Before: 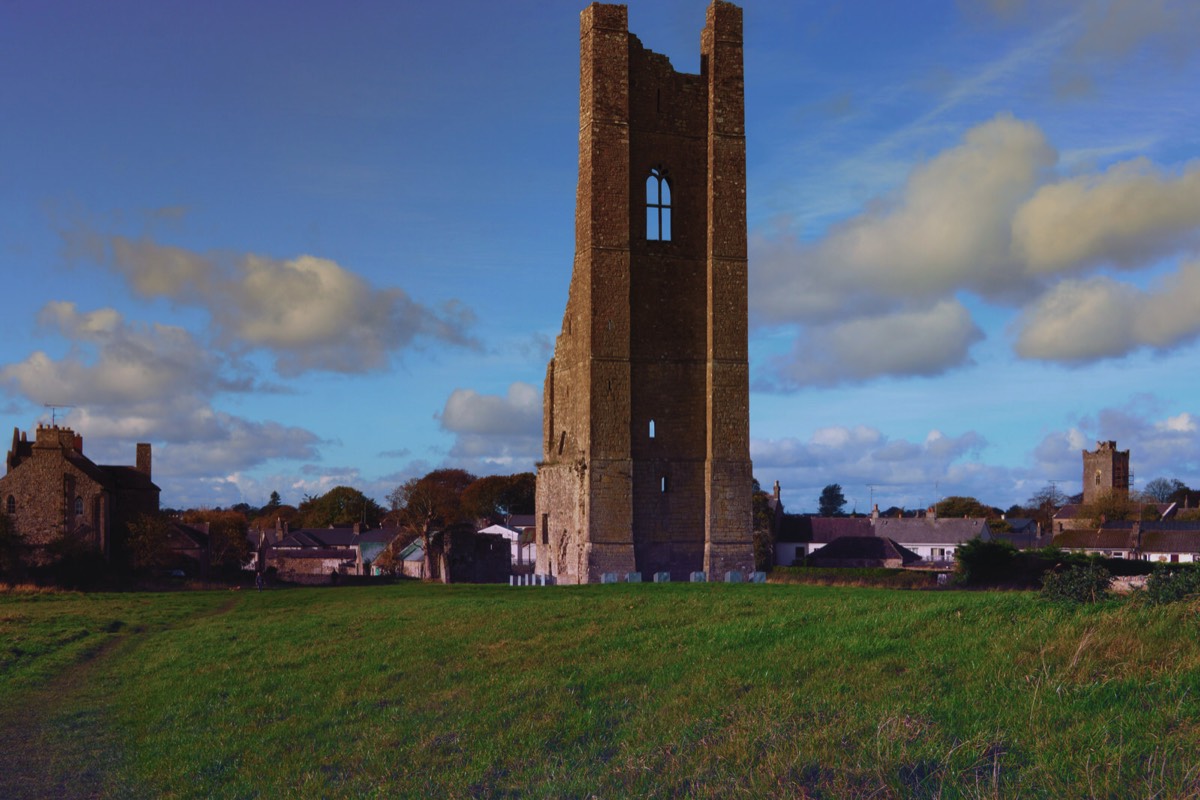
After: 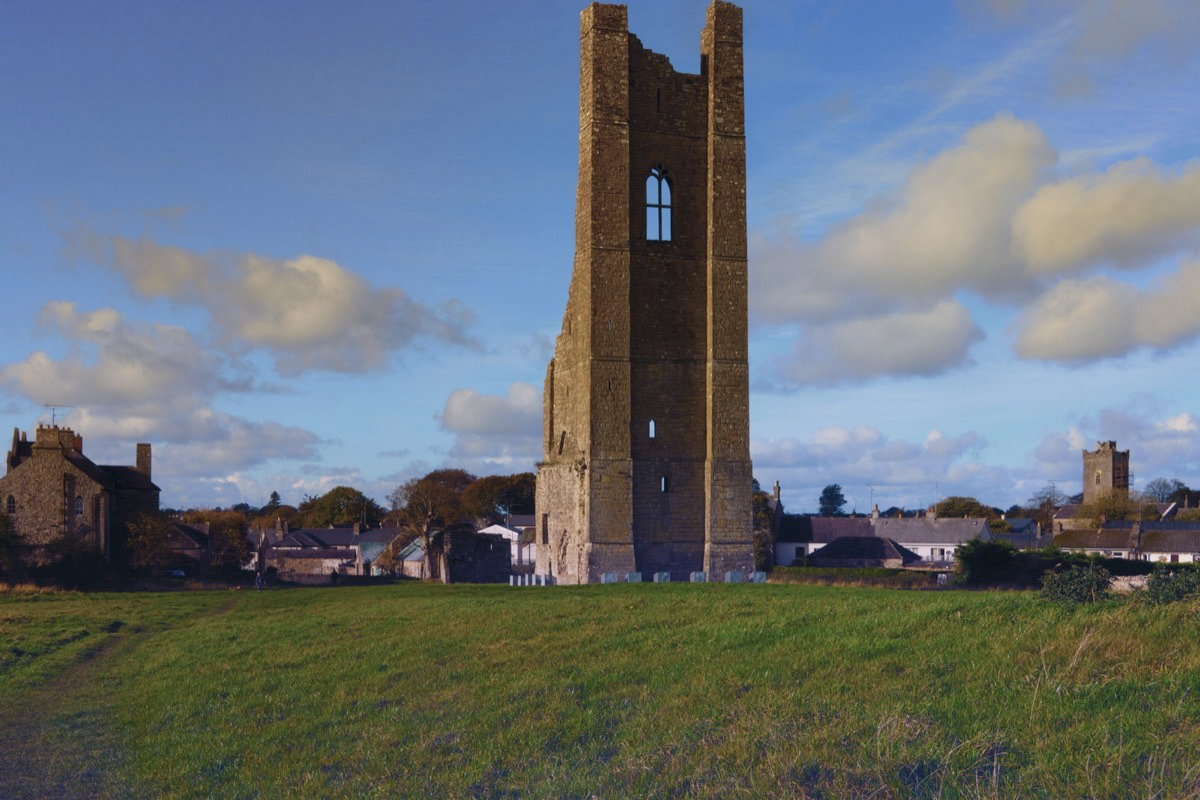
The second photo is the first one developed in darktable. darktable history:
color correction: highlights a* 2.75, highlights b* 5, shadows a* -2.04, shadows b* -4.84, saturation 0.8
color contrast: green-magenta contrast 0.85, blue-yellow contrast 1.25, unbound 0
